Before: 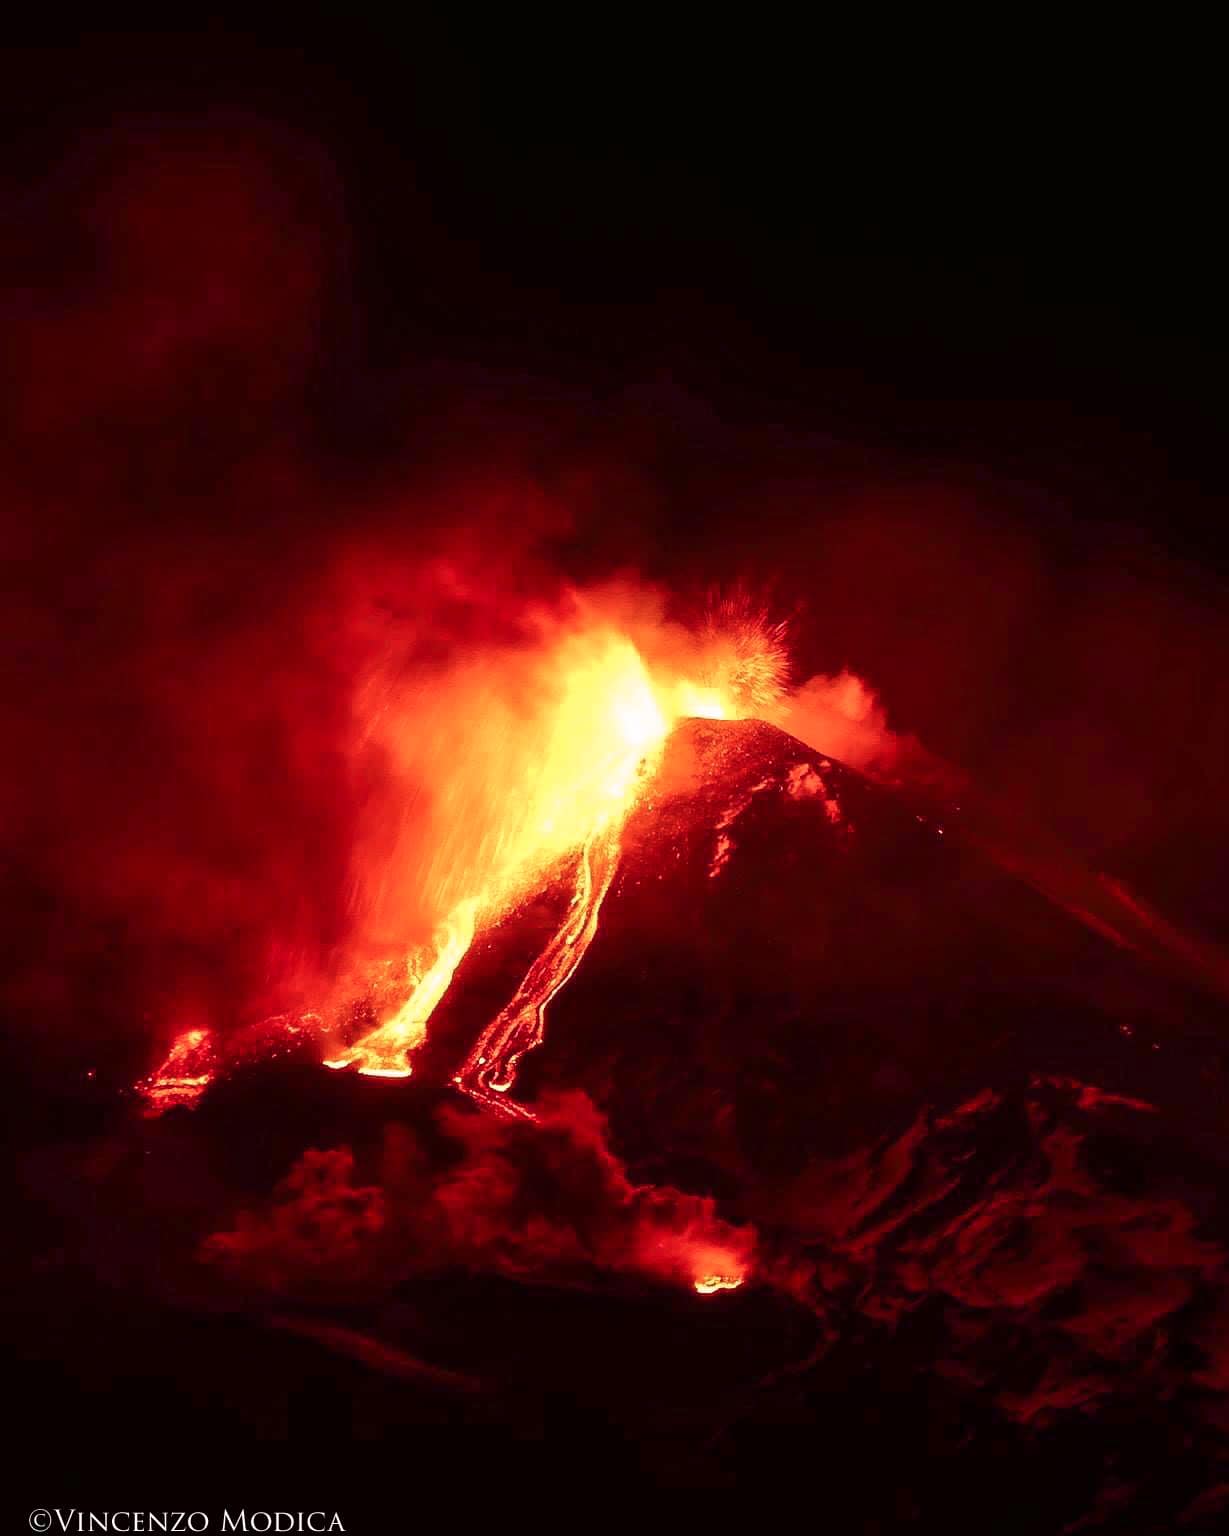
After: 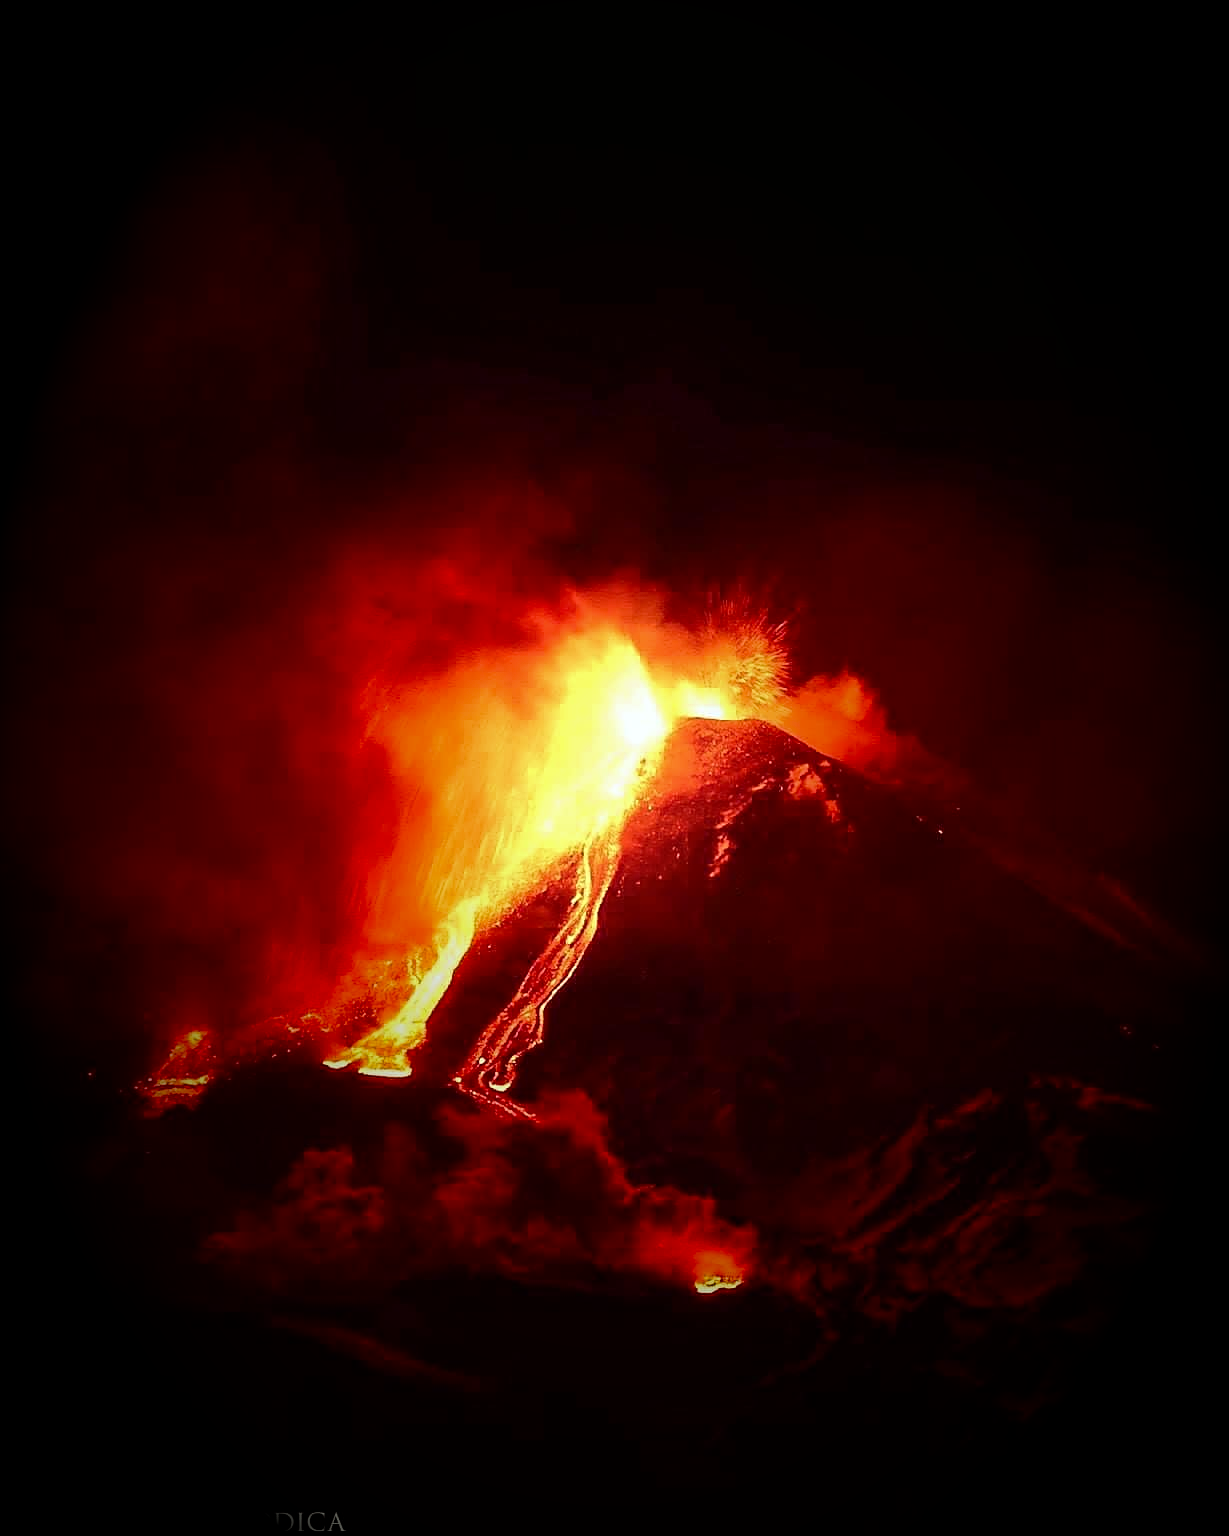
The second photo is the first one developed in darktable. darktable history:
sharpen: on, module defaults
color correction: highlights a* -4.73, highlights b* 5.06, saturation 0.97
vignetting: fall-off start 15.9%, fall-off radius 100%, brightness -1, saturation 0.5, width/height ratio 0.719
haze removal: compatibility mode true, adaptive false
